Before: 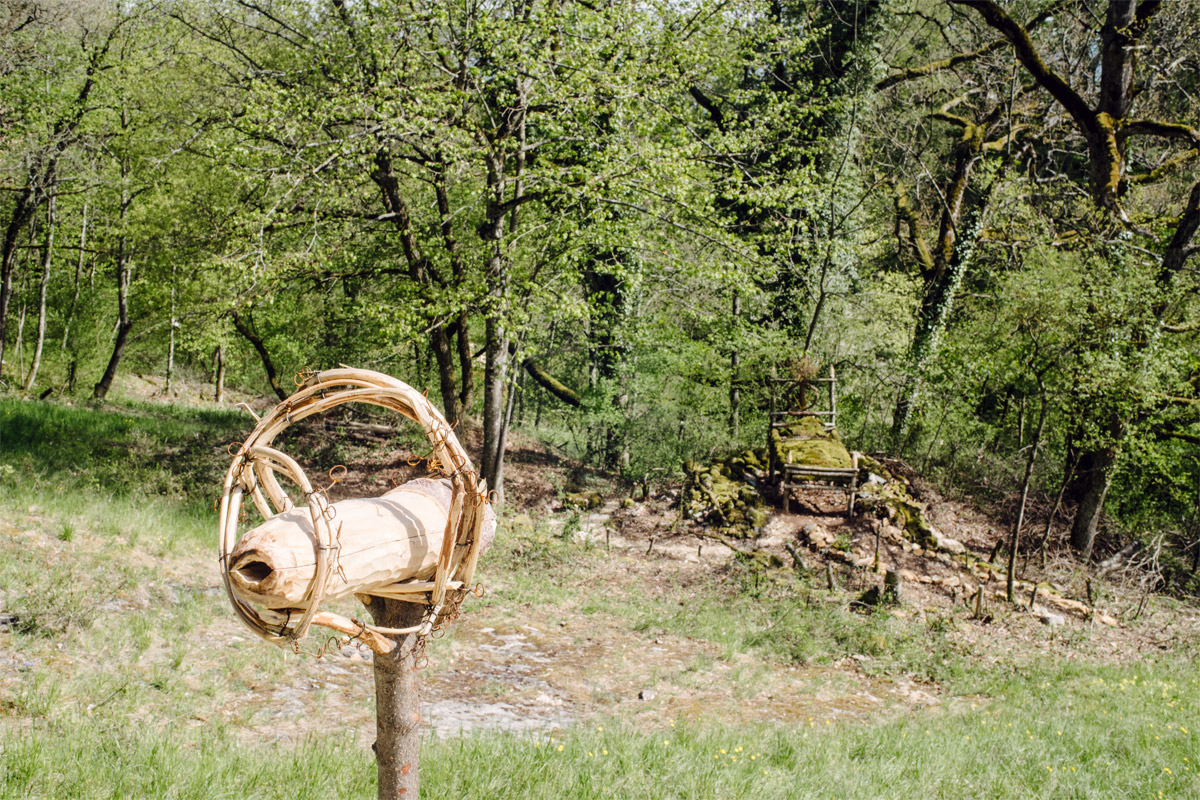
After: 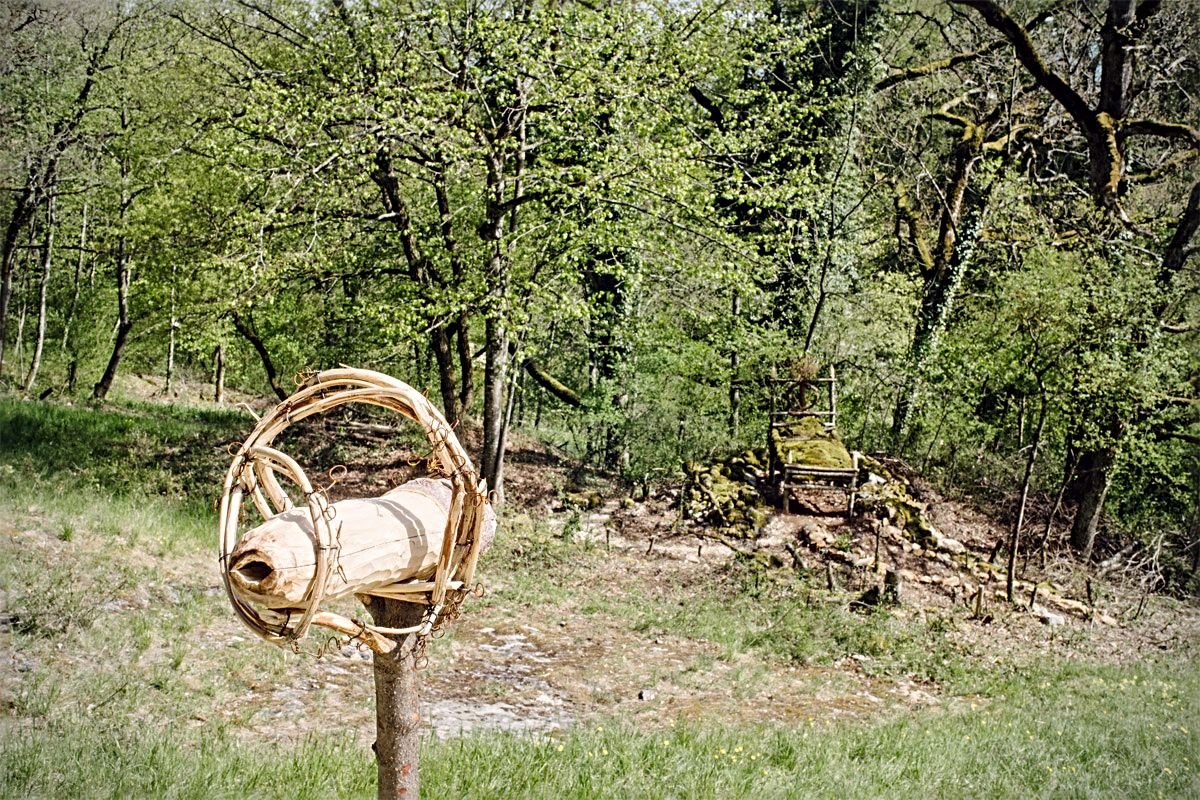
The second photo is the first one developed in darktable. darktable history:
vignetting: fall-off radius 62.92%
shadows and highlights: soften with gaussian
sharpen: radius 3.949
